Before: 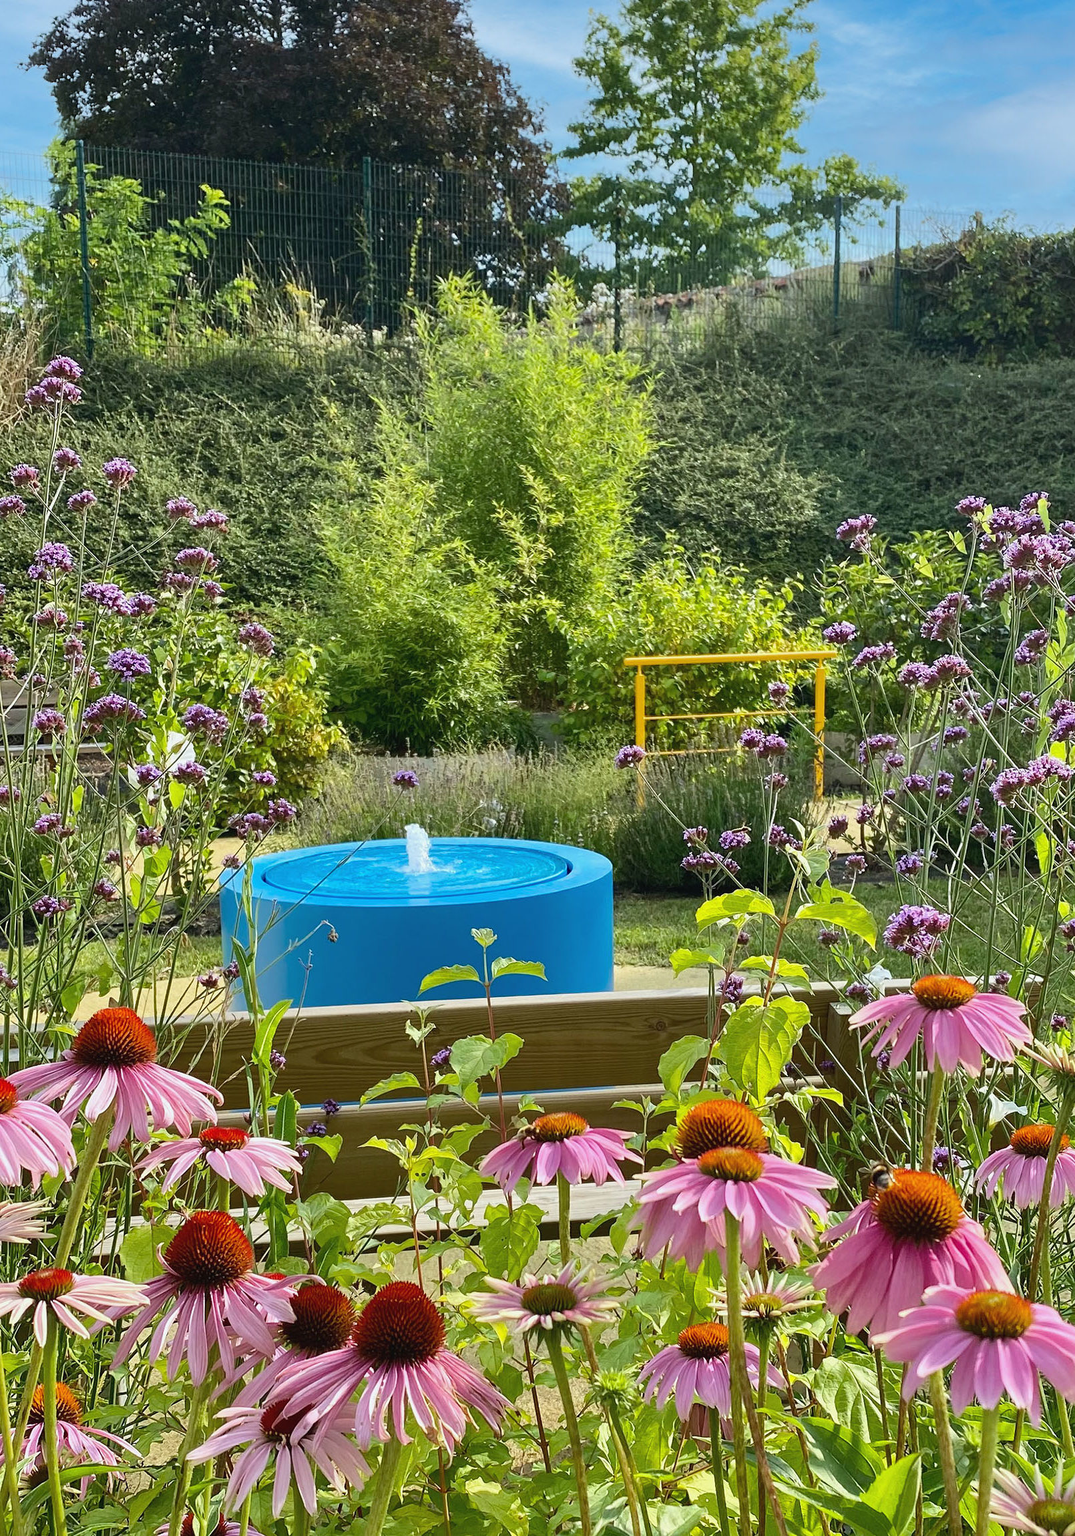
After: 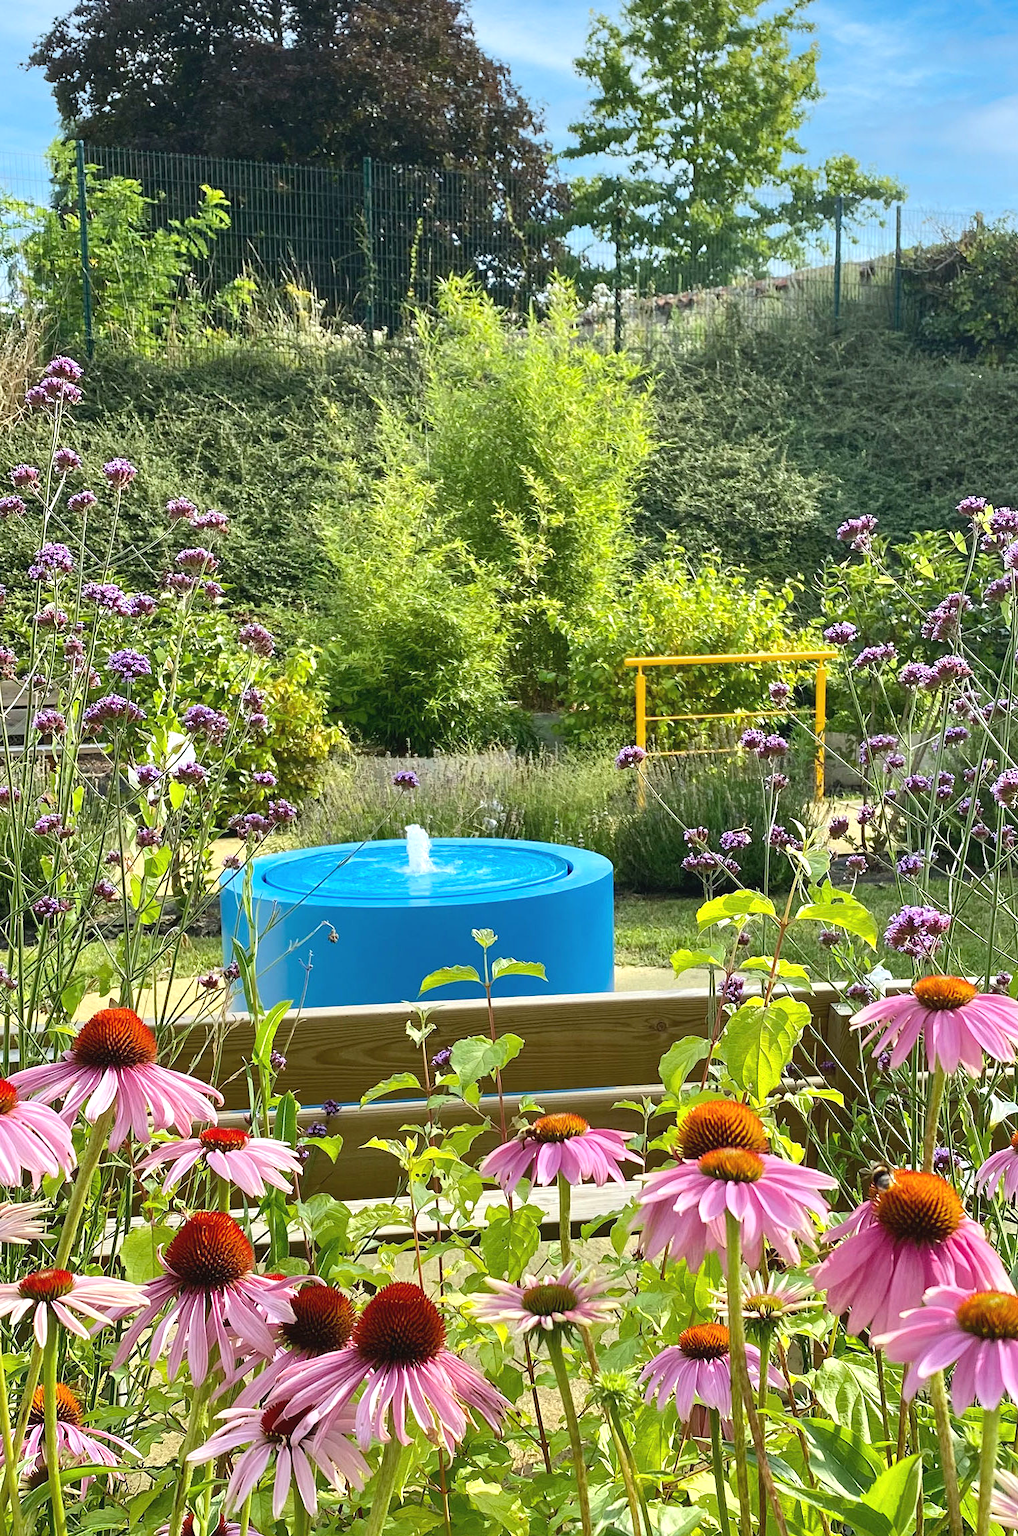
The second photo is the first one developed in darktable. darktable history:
exposure: exposure 0.377 EV, compensate exposure bias true, compensate highlight preservation false
crop and rotate: left 0%, right 5.242%
